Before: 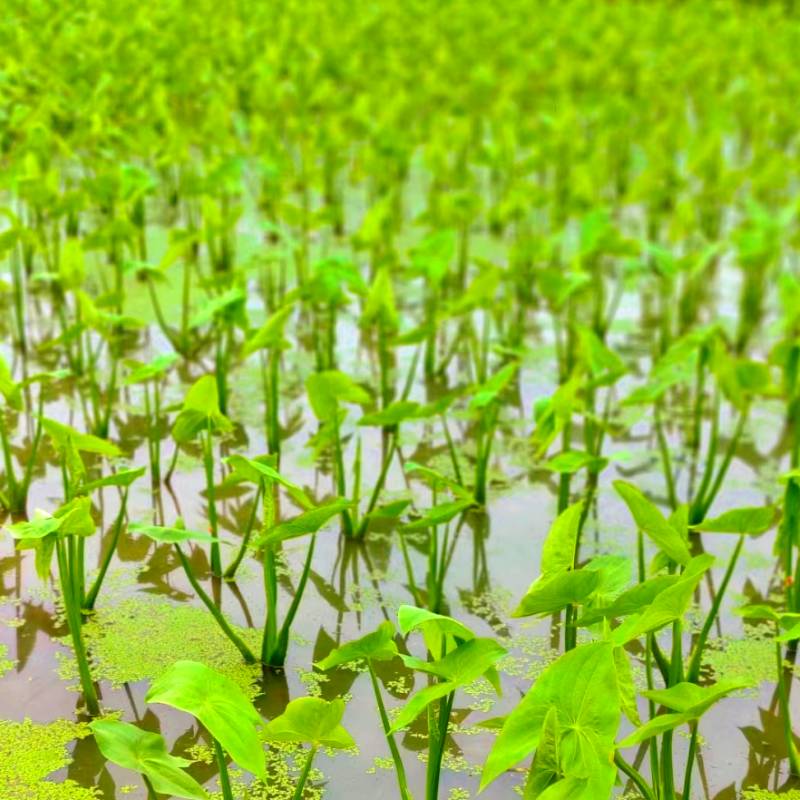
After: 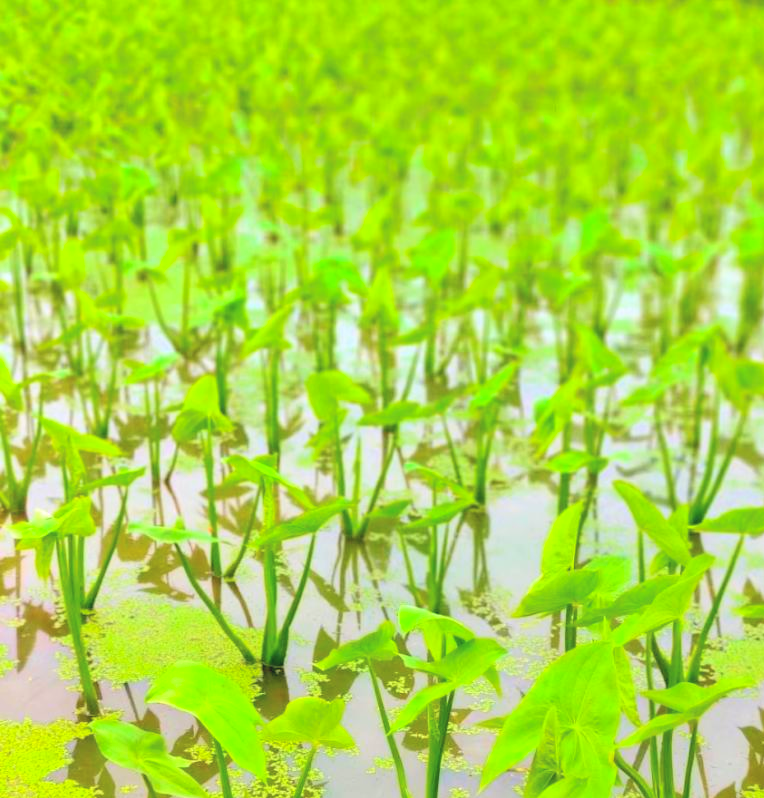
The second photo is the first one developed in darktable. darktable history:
crop: right 4.472%, bottom 0.046%
contrast brightness saturation: contrast 0.099, brightness 0.298, saturation 0.138
